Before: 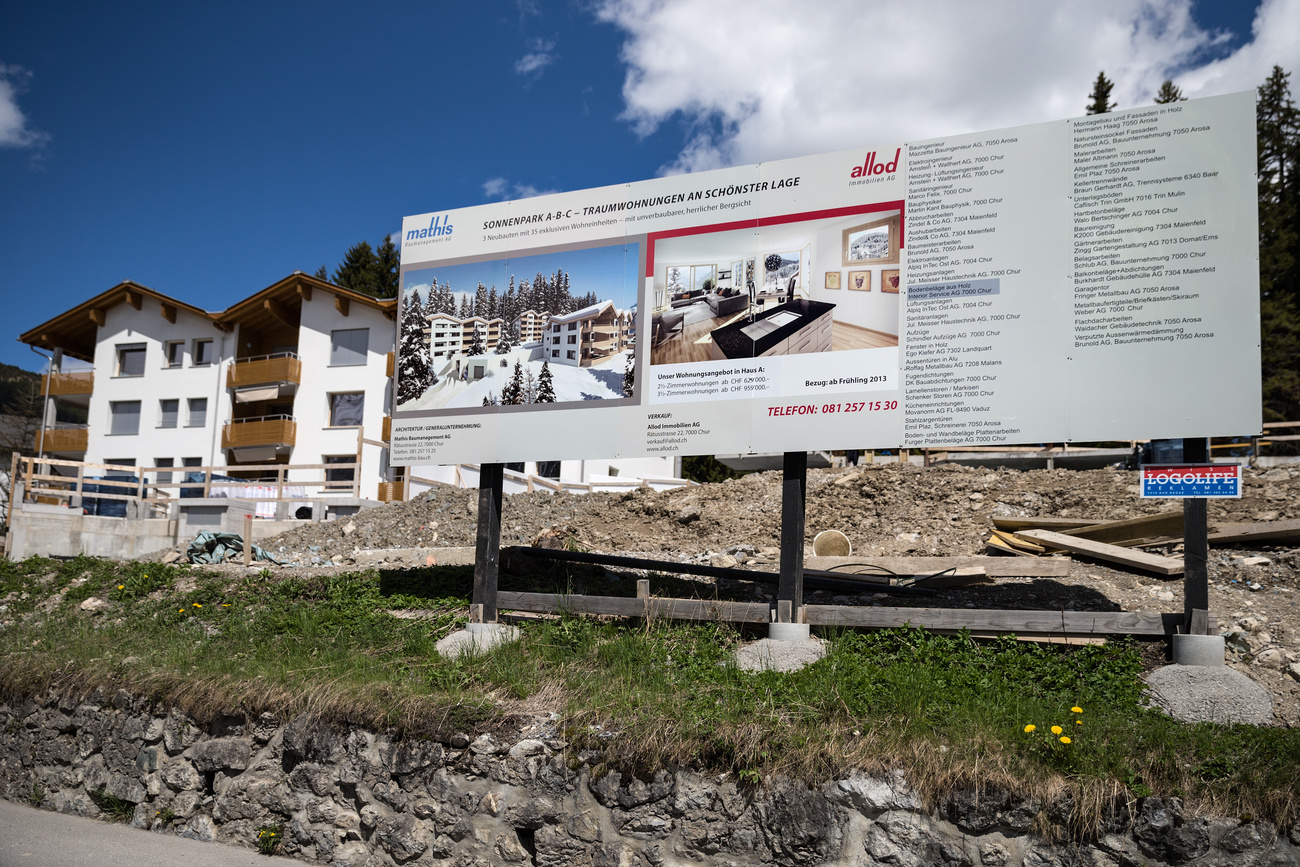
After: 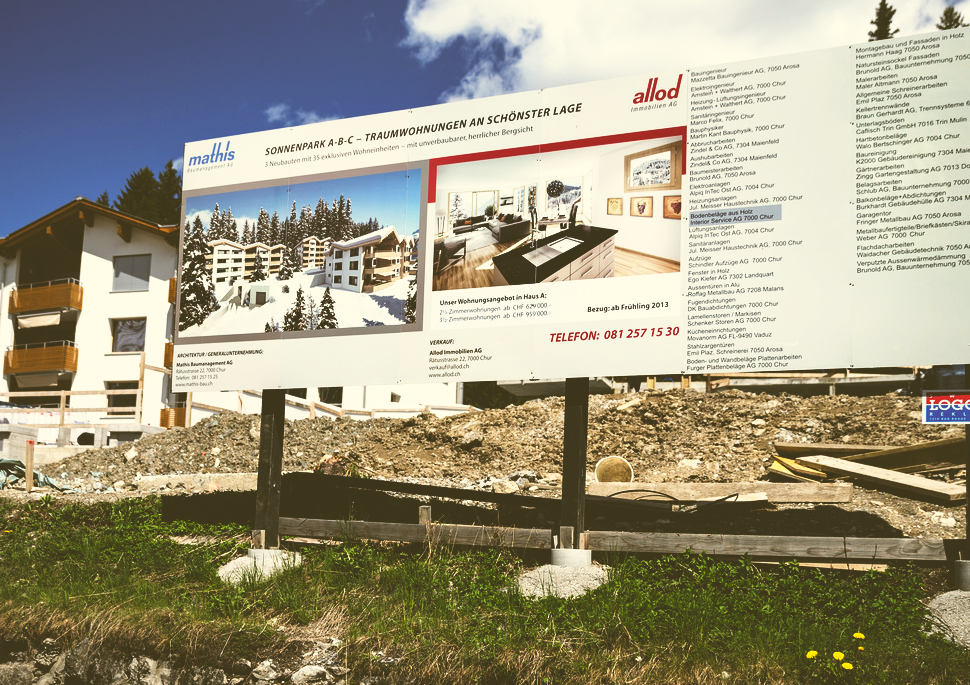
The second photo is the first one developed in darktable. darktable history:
color correction: highlights a* -1.21, highlights b* 10.21, shadows a* 0.491, shadows b* 18.95
base curve: curves: ch0 [(0, 0.036) (0.007, 0.037) (0.604, 0.887) (1, 1)], preserve colors none
crop: left 16.795%, top 8.548%, right 8.516%, bottom 12.425%
